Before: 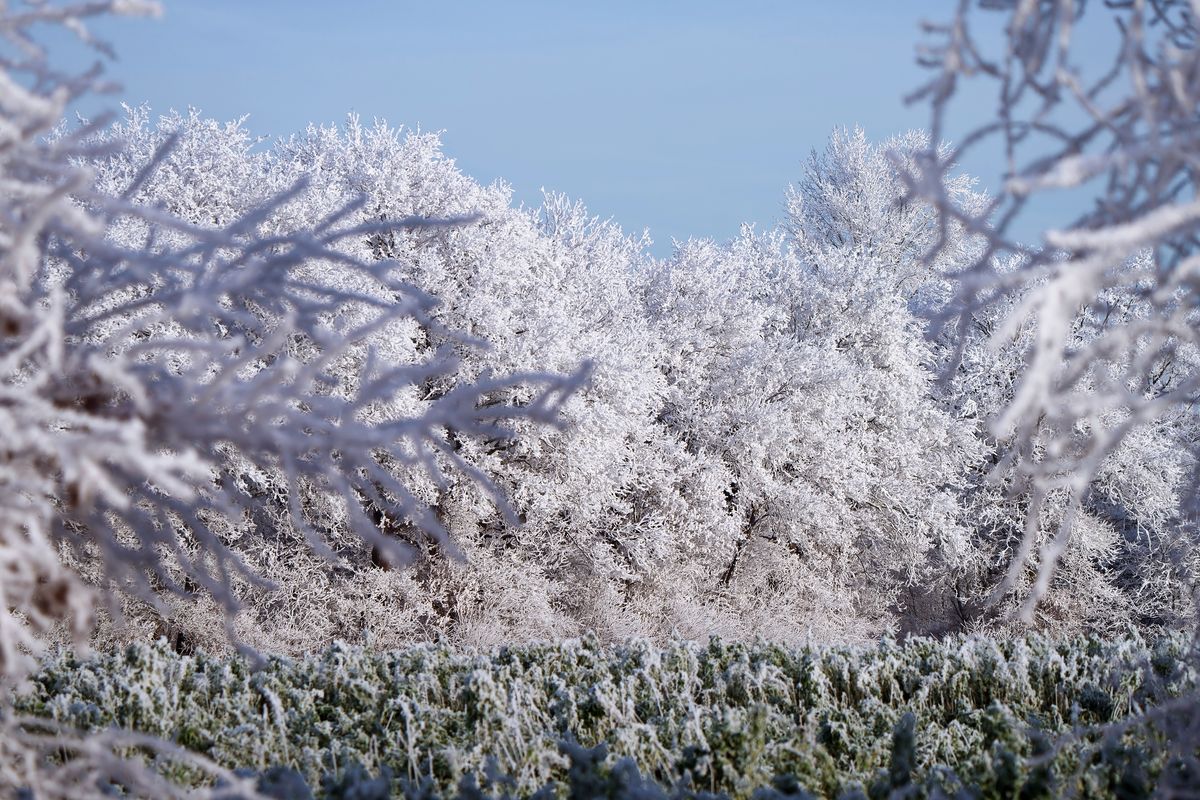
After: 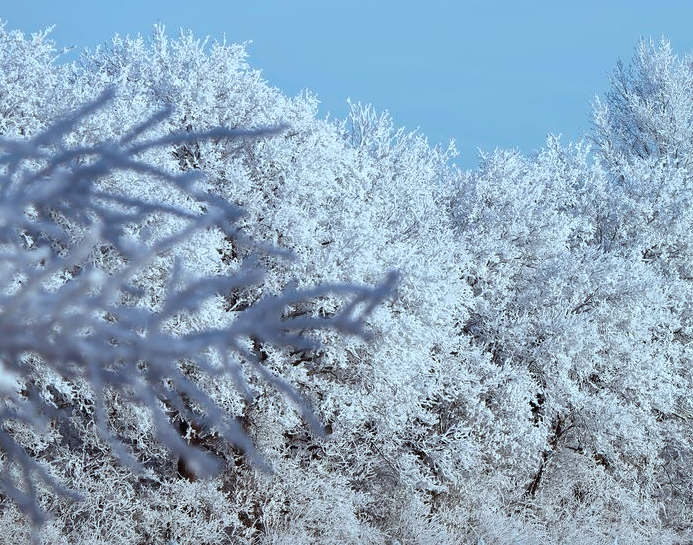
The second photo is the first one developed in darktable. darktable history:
color correction: highlights a* -10.04, highlights b* -10.37
shadows and highlights: shadows 37.27, highlights -28.18, soften with gaussian
crop: left 16.202%, top 11.208%, right 26.045%, bottom 20.557%
